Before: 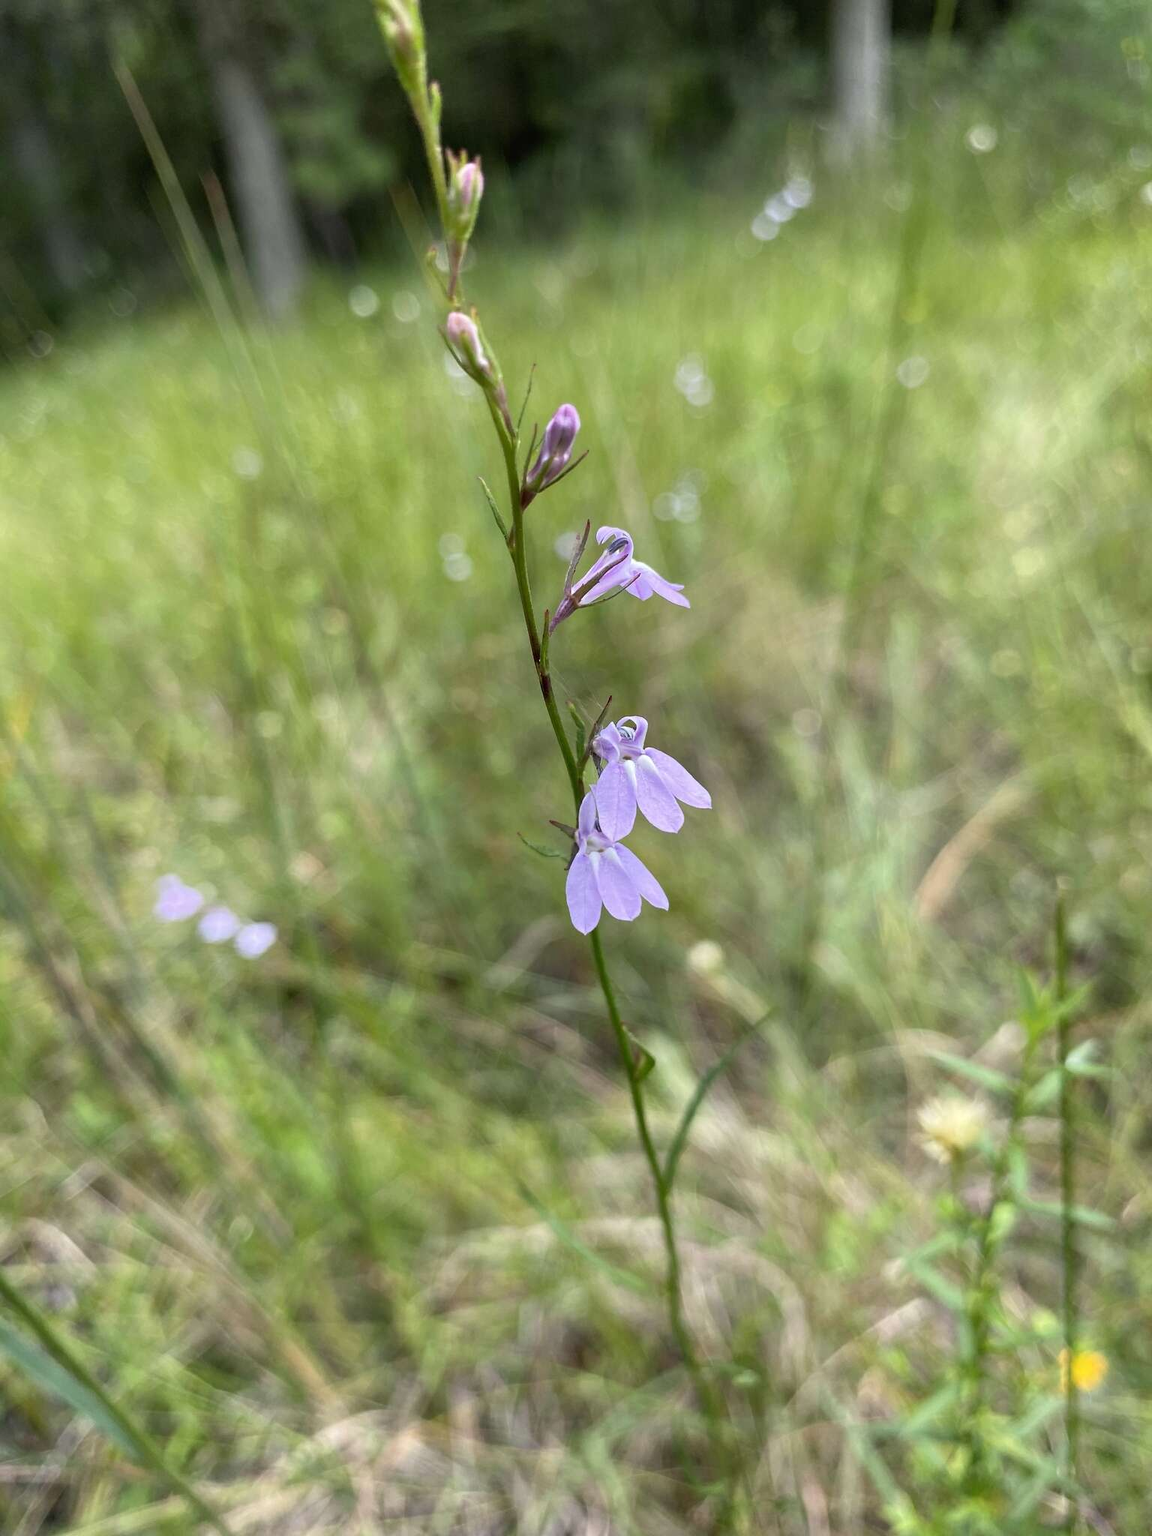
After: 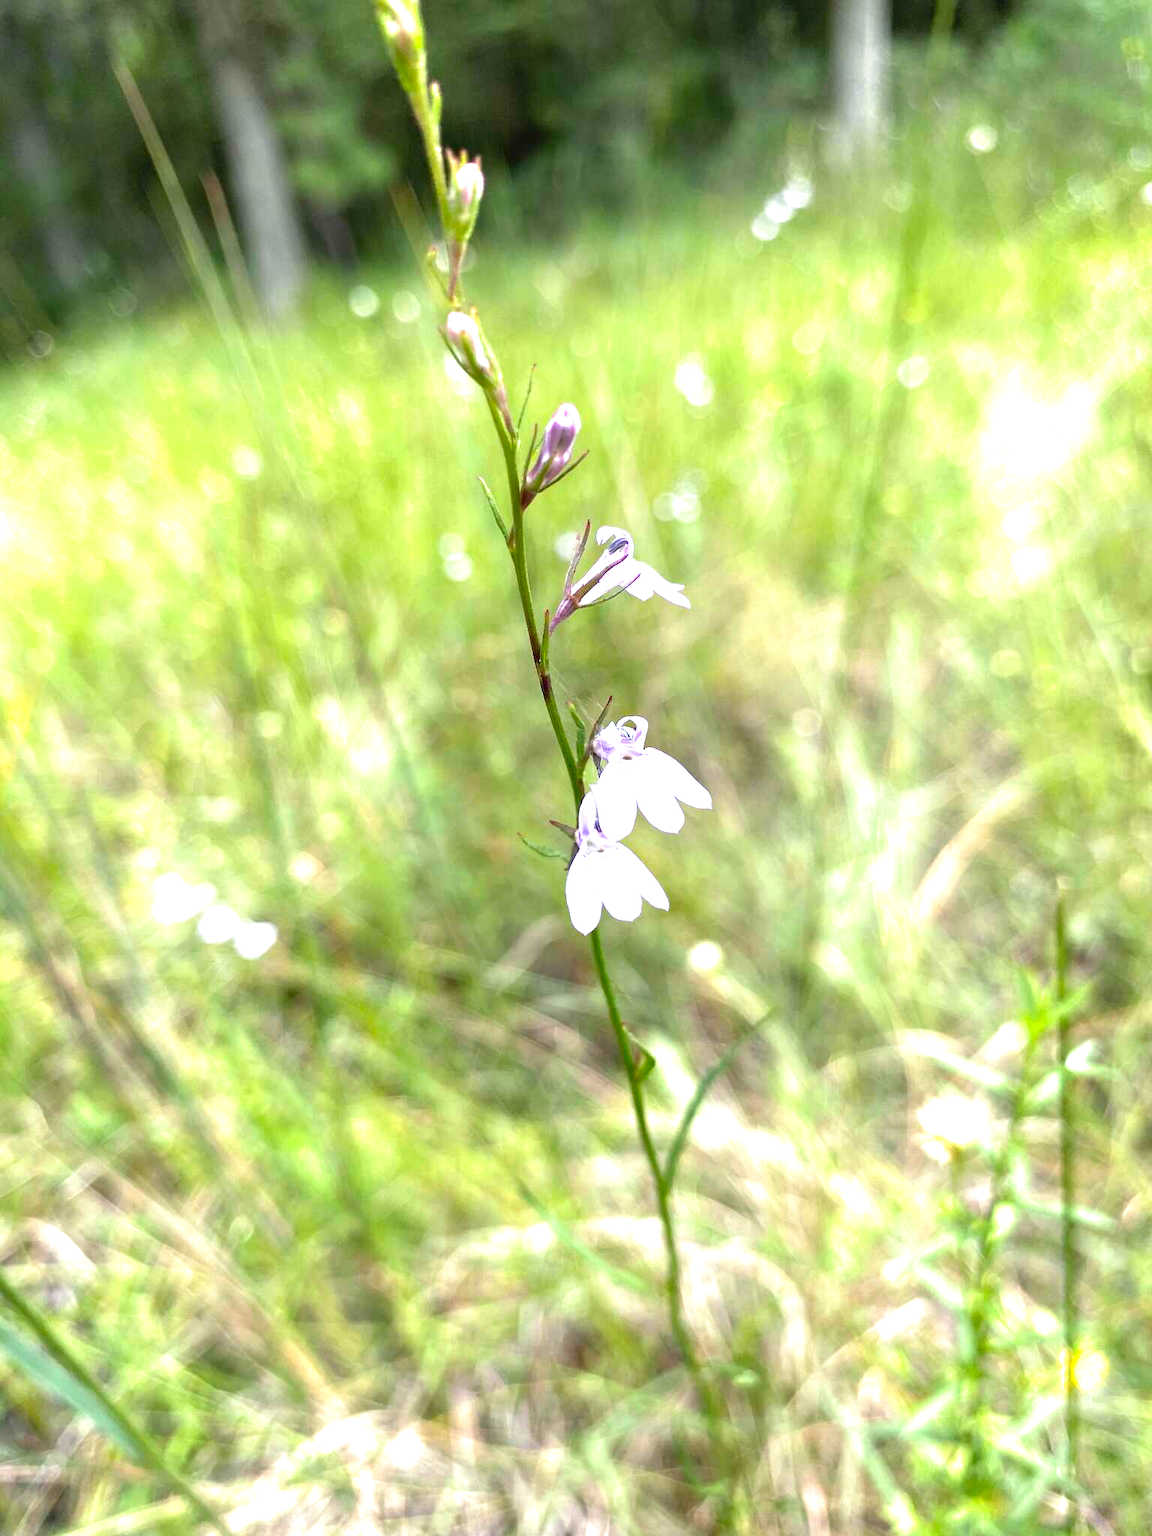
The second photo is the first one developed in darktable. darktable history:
split-toning: shadows › saturation 0.61, highlights › saturation 0.58, balance -28.74, compress 87.36%
exposure: black level correction 0, exposure 1.2 EV, compensate highlight preservation false
